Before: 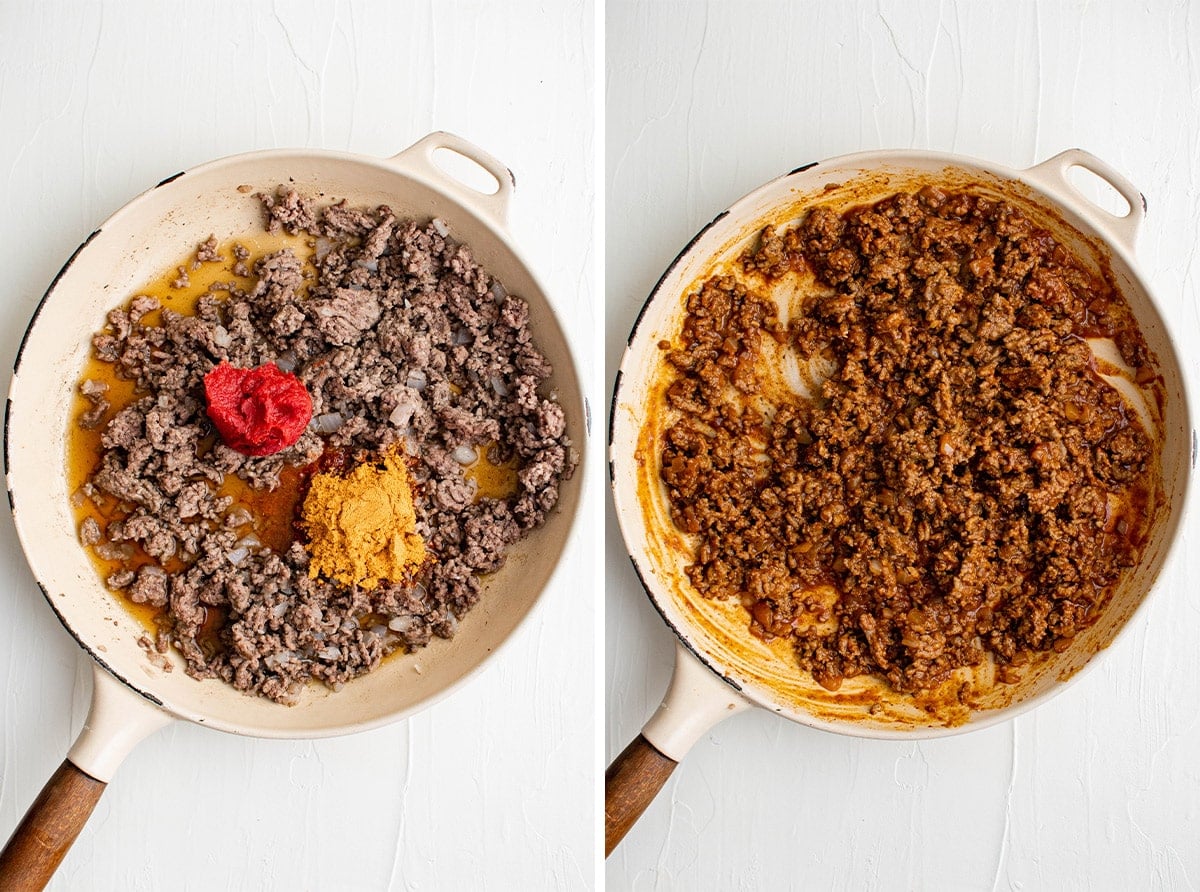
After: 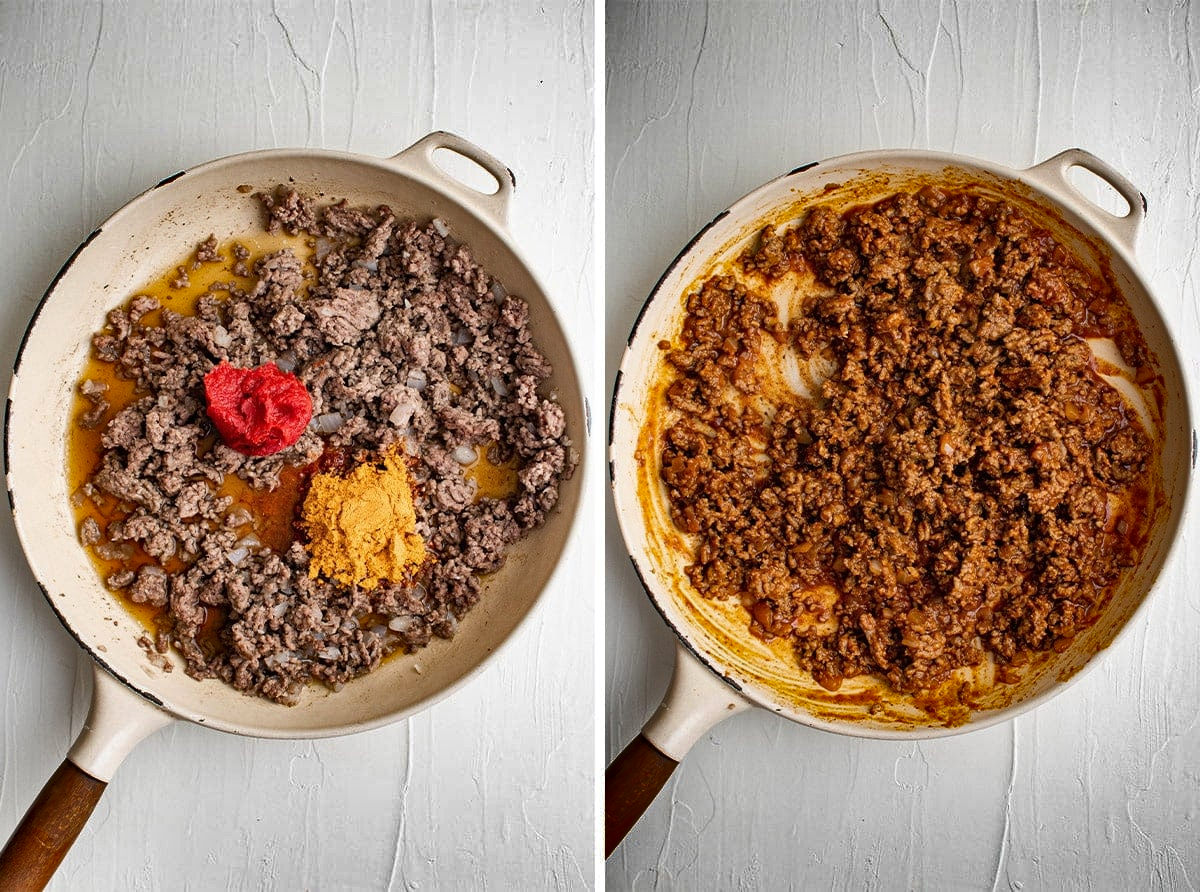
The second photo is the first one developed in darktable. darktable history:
shadows and highlights: shadows 20.96, highlights -81.59, soften with gaussian
